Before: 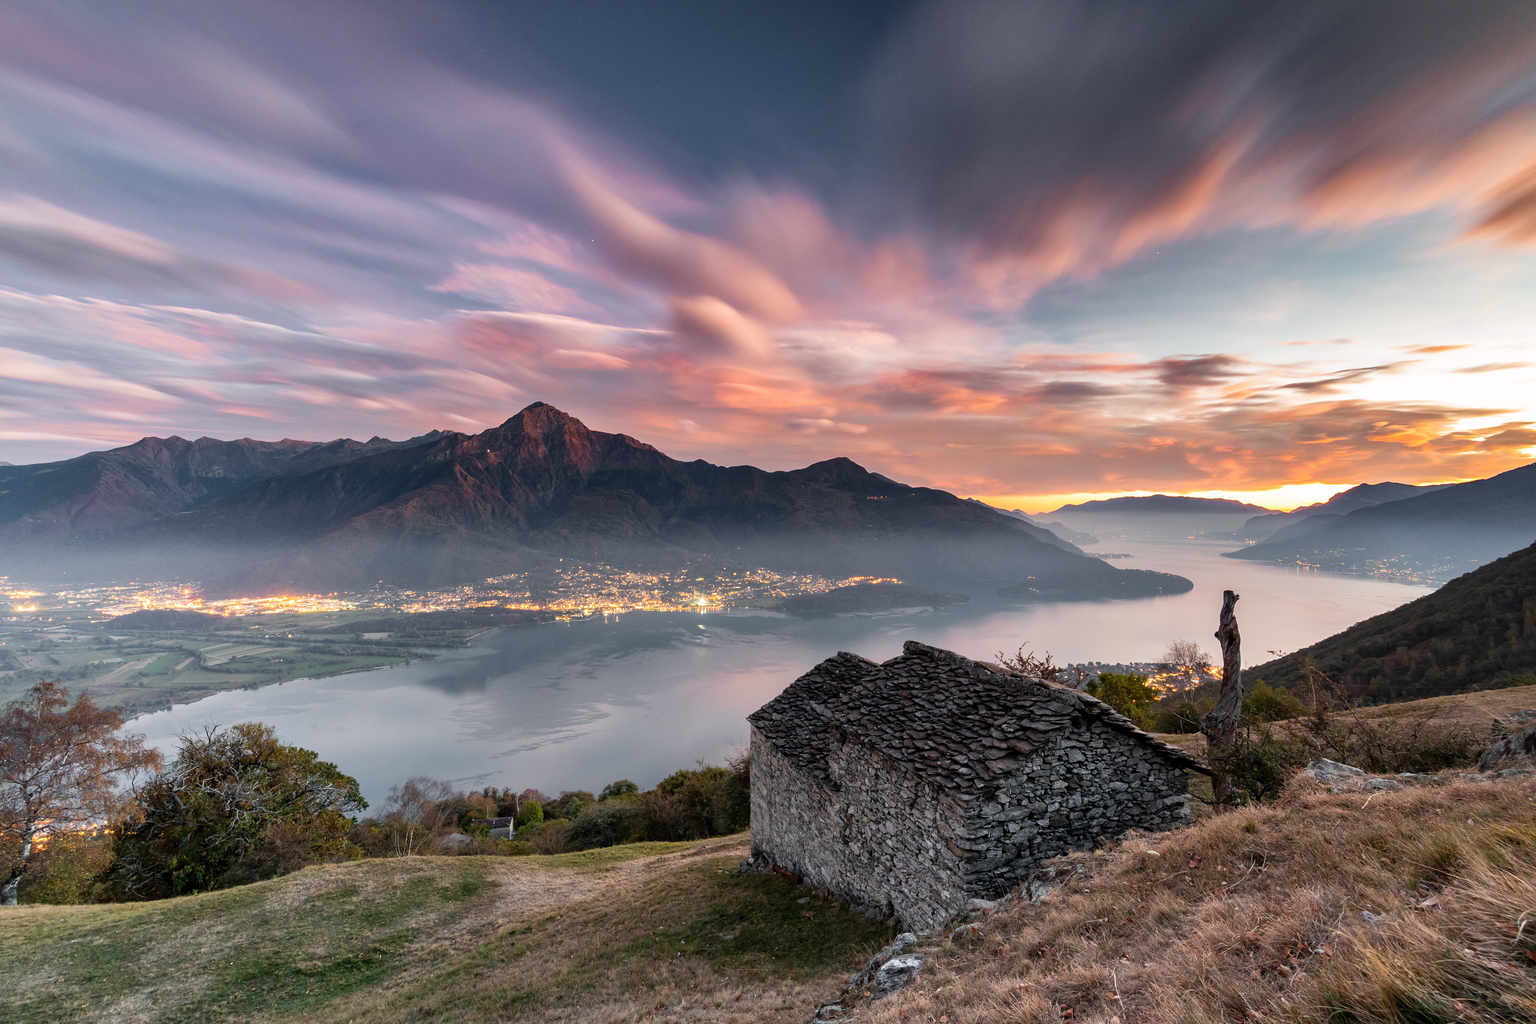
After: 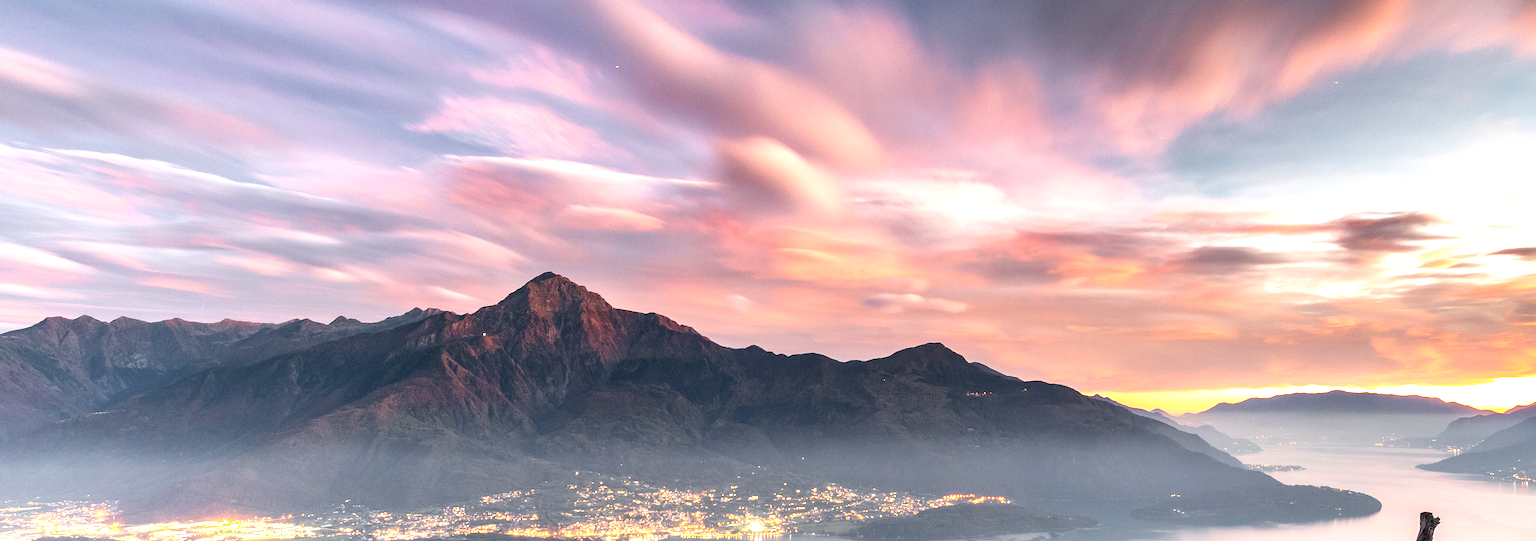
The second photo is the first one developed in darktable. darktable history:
crop: left 7.036%, top 18.398%, right 14.379%, bottom 40.043%
exposure: exposure 0.77 EV, compensate highlight preservation false
